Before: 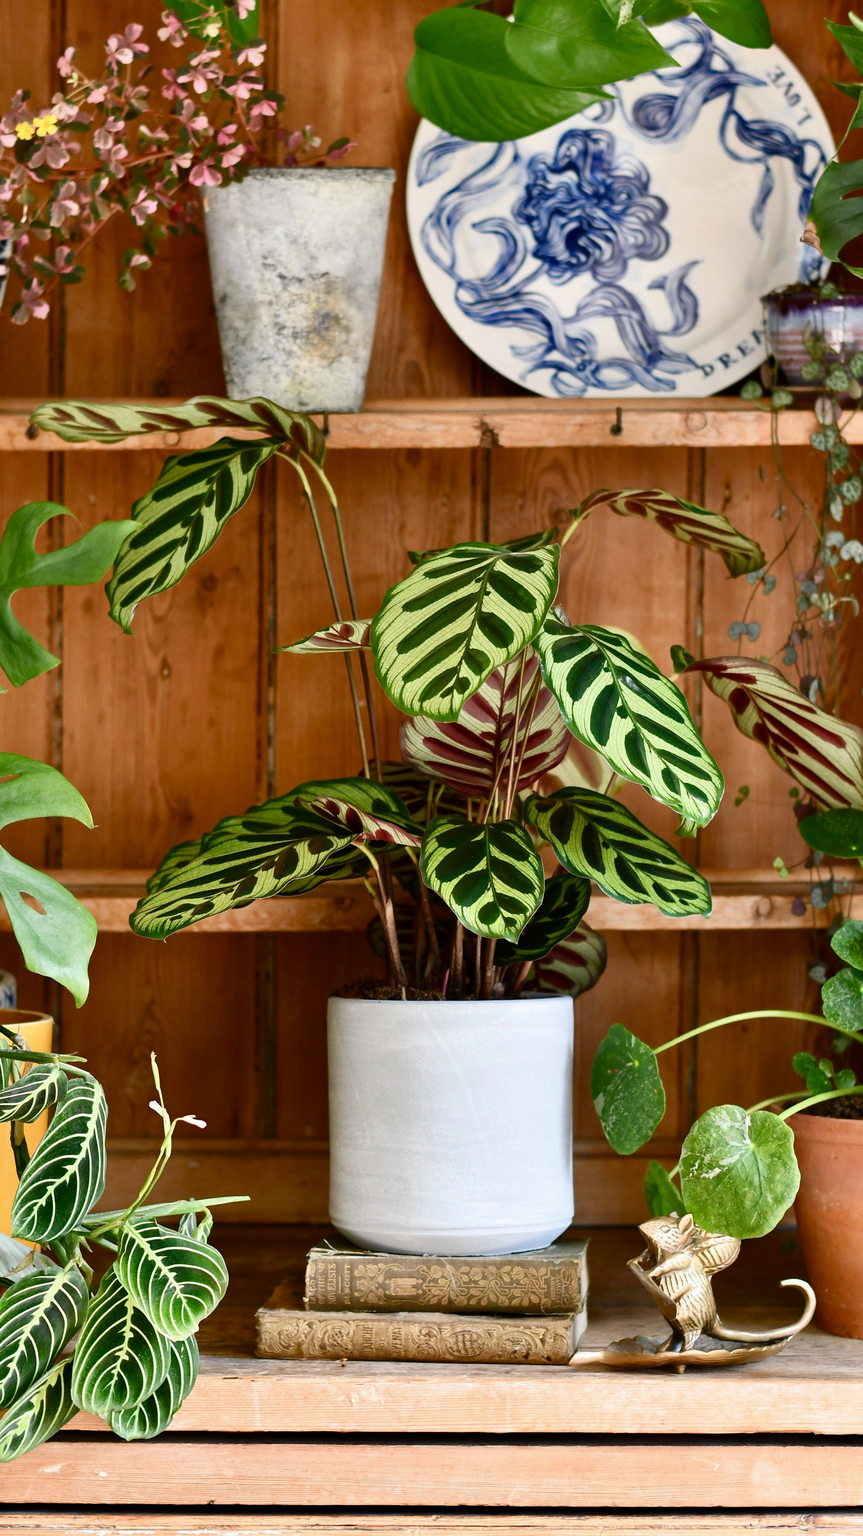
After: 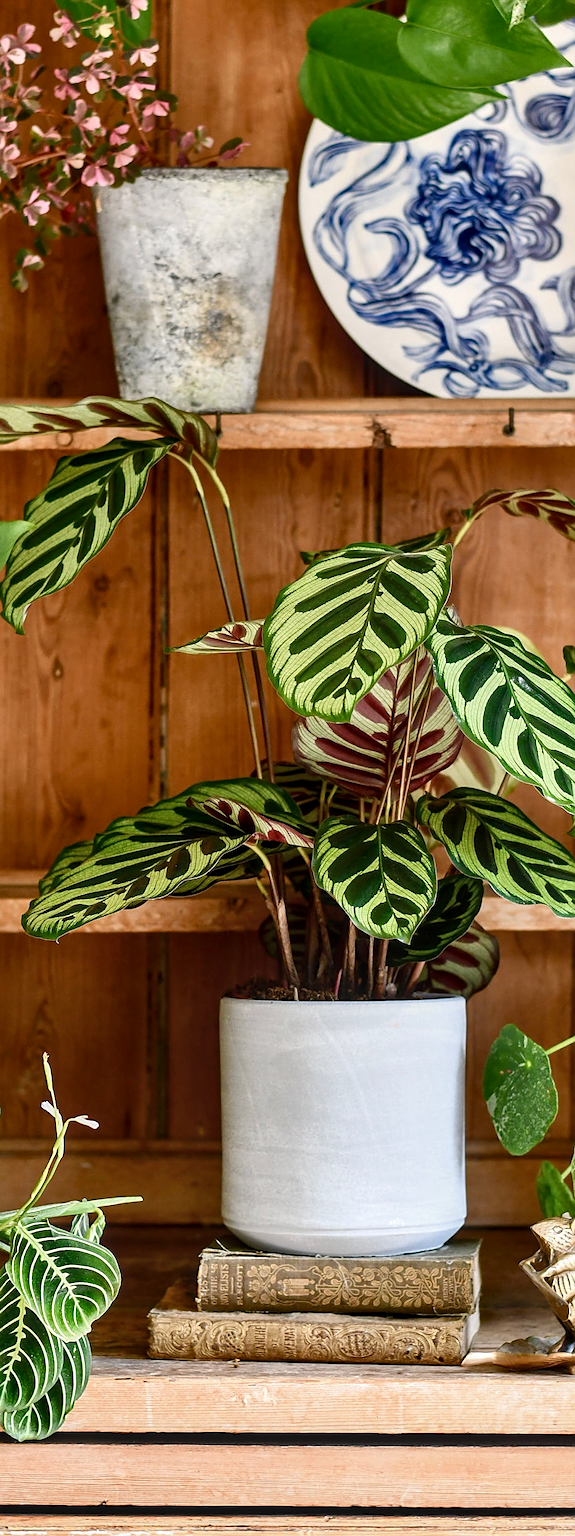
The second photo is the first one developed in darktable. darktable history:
sharpen: on, module defaults
crop and rotate: left 12.509%, right 20.815%
local contrast: detail 130%
